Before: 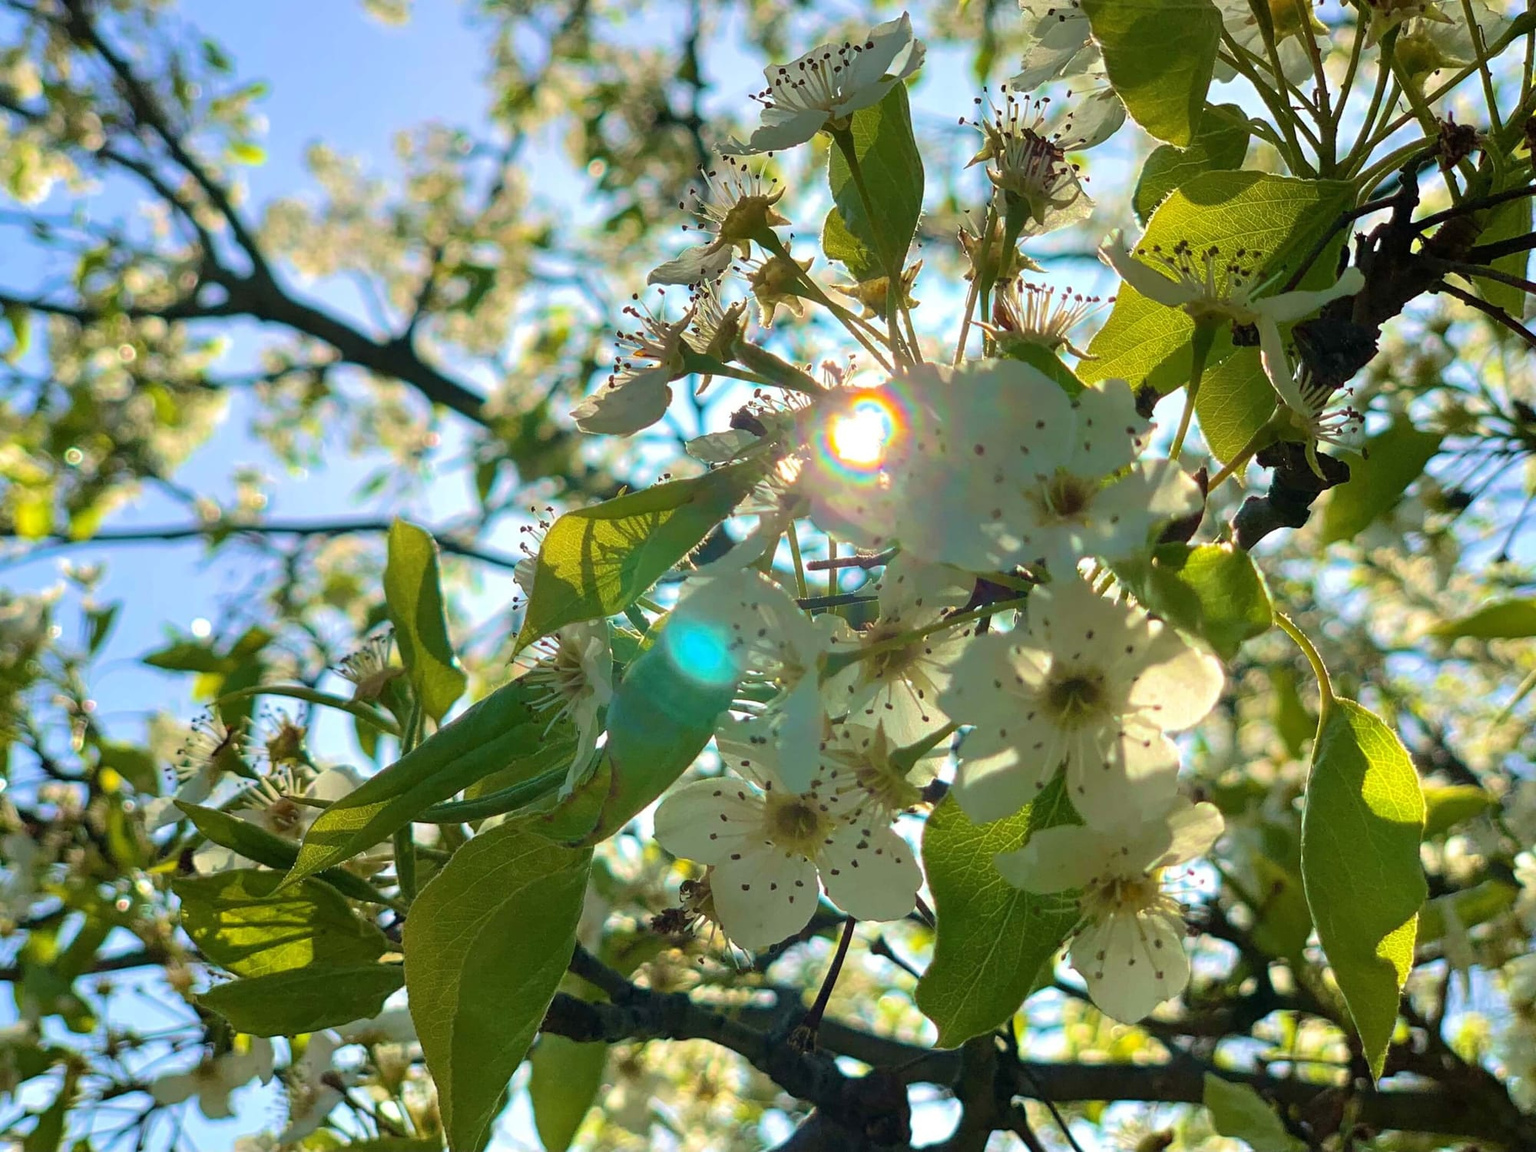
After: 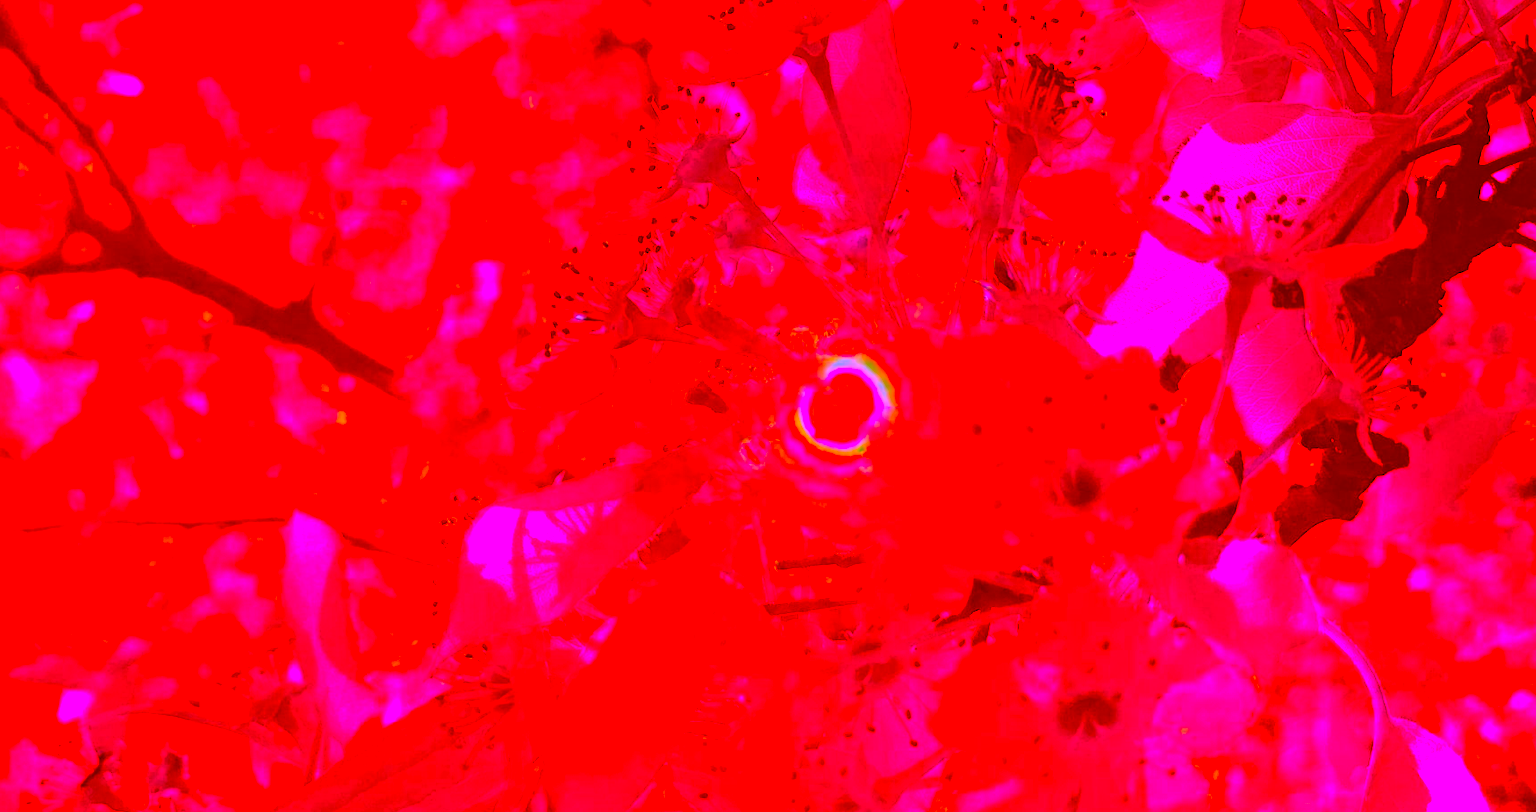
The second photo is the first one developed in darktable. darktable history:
white balance: red 0.925, blue 1.046
color correction: highlights a* -39.68, highlights b* -40, shadows a* -40, shadows b* -40, saturation -3
crop and rotate: left 9.345%, top 7.22%, right 4.982%, bottom 32.331%
